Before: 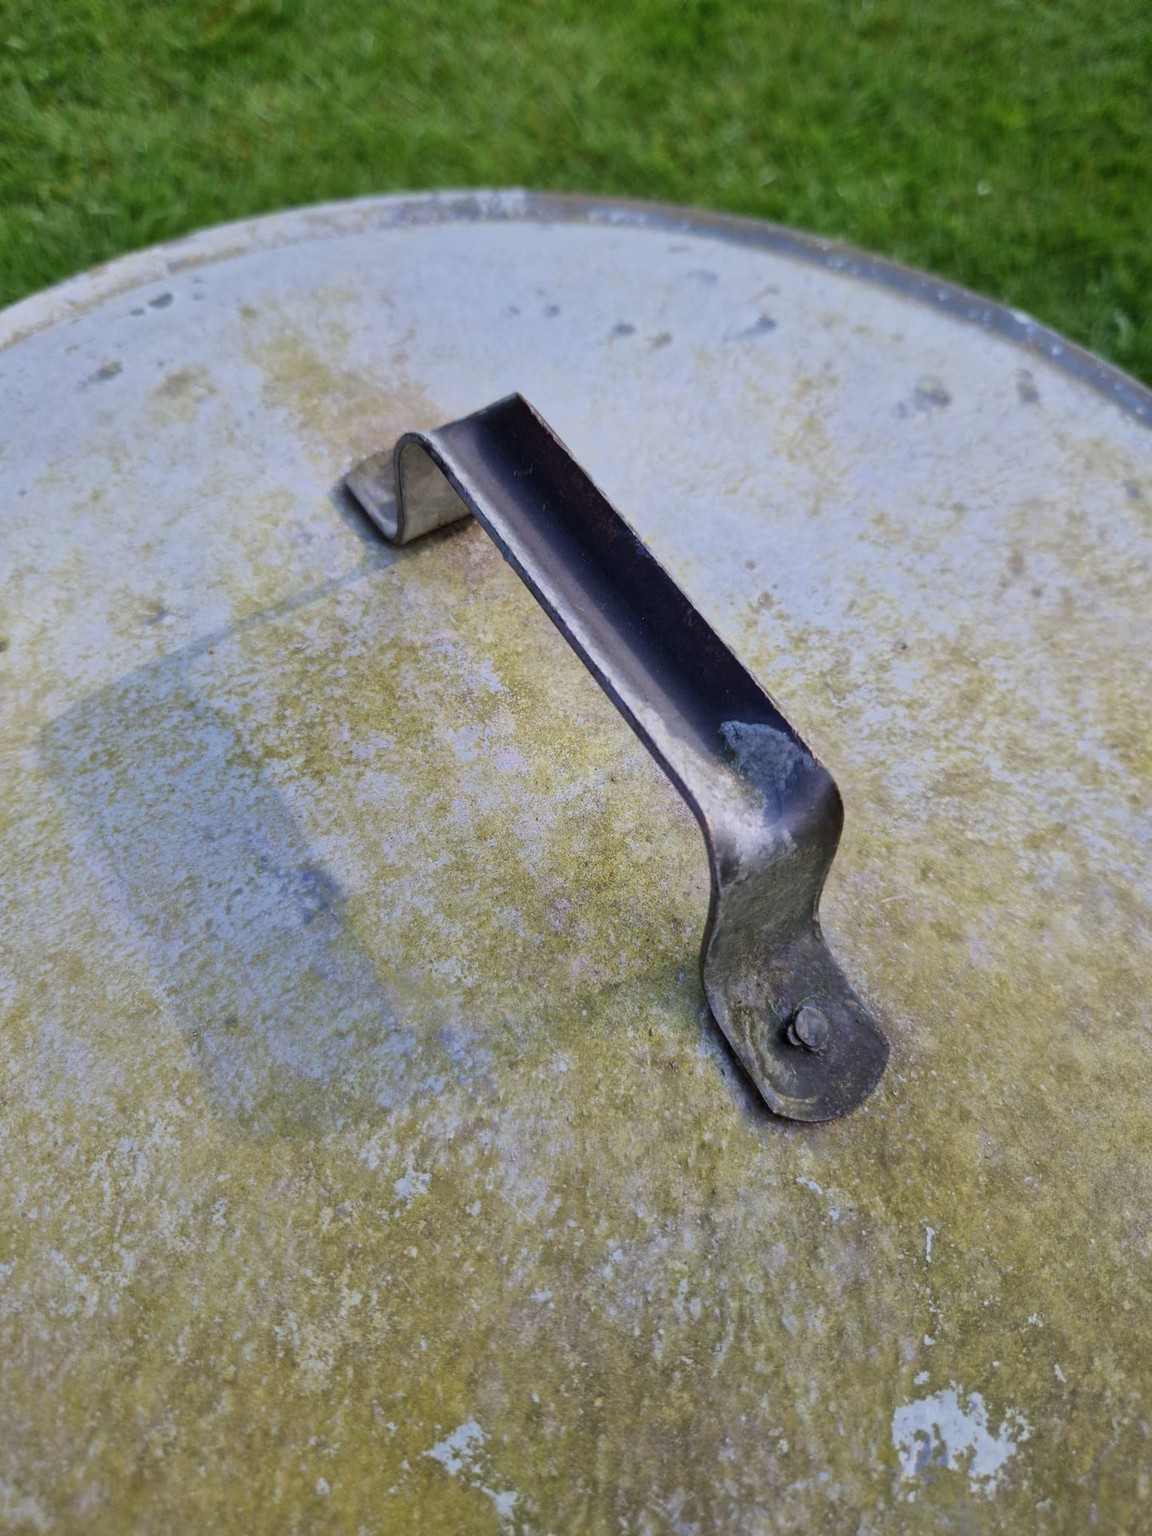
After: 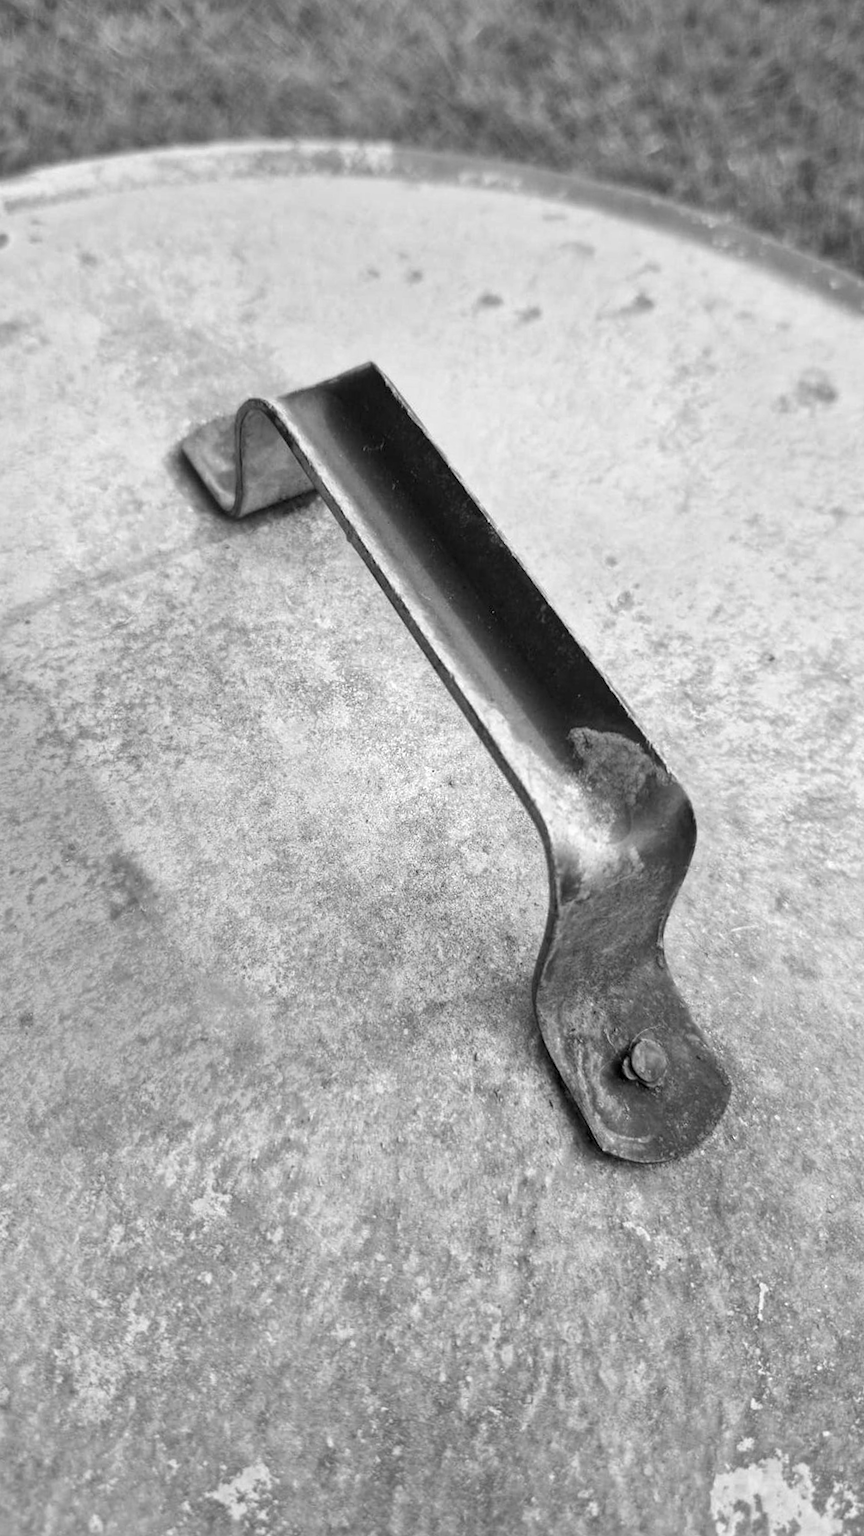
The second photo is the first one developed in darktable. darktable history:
crop and rotate: angle -3.27°, left 14.277%, top 0.028%, right 10.766%, bottom 0.028%
exposure: black level correction 0, exposure 0.9 EV, compensate highlight preservation false
monochrome: a -92.57, b 58.91
color balance rgb: linear chroma grading › global chroma 15%, perceptual saturation grading › global saturation 30%
local contrast: highlights 100%, shadows 100%, detail 120%, midtone range 0.2
